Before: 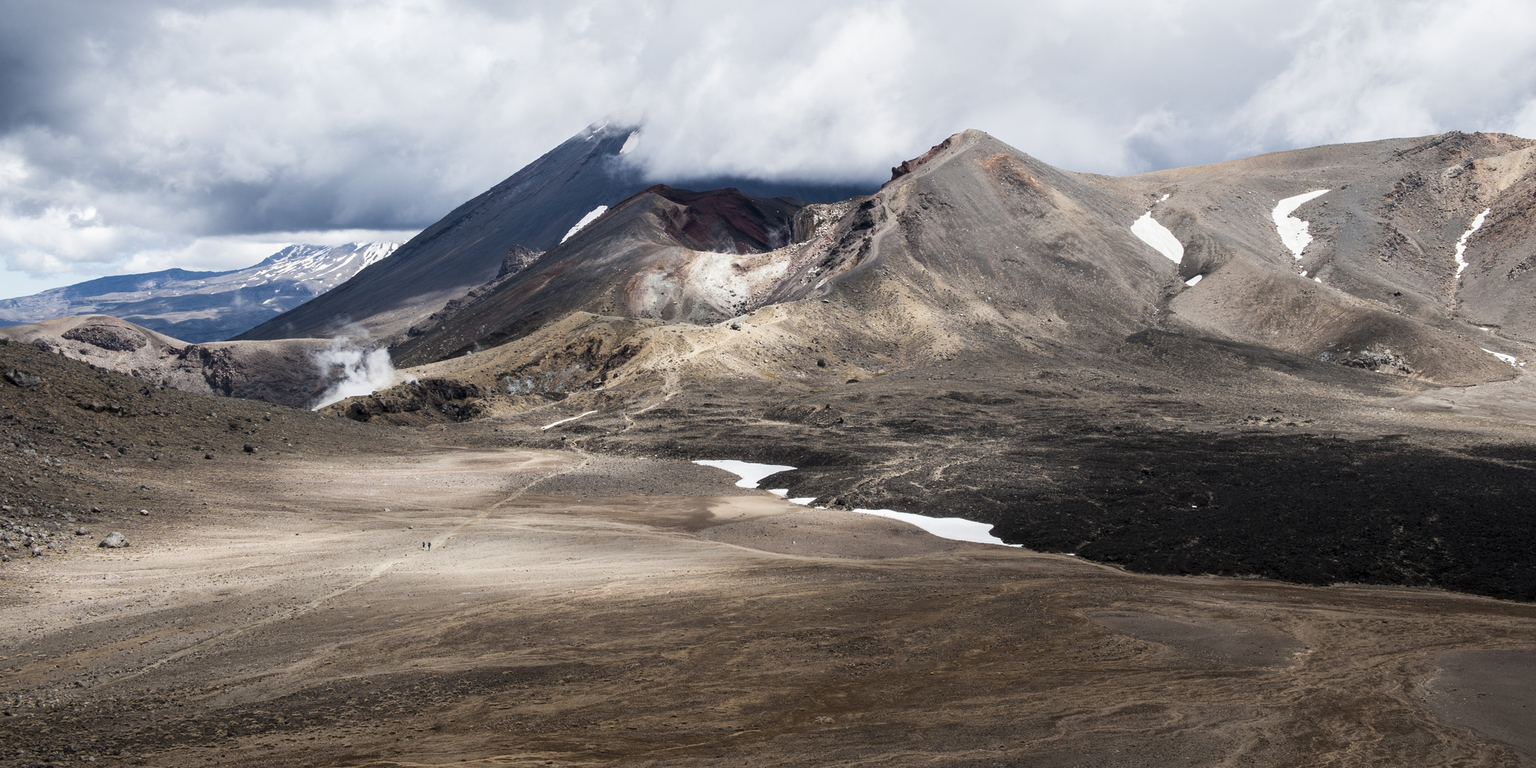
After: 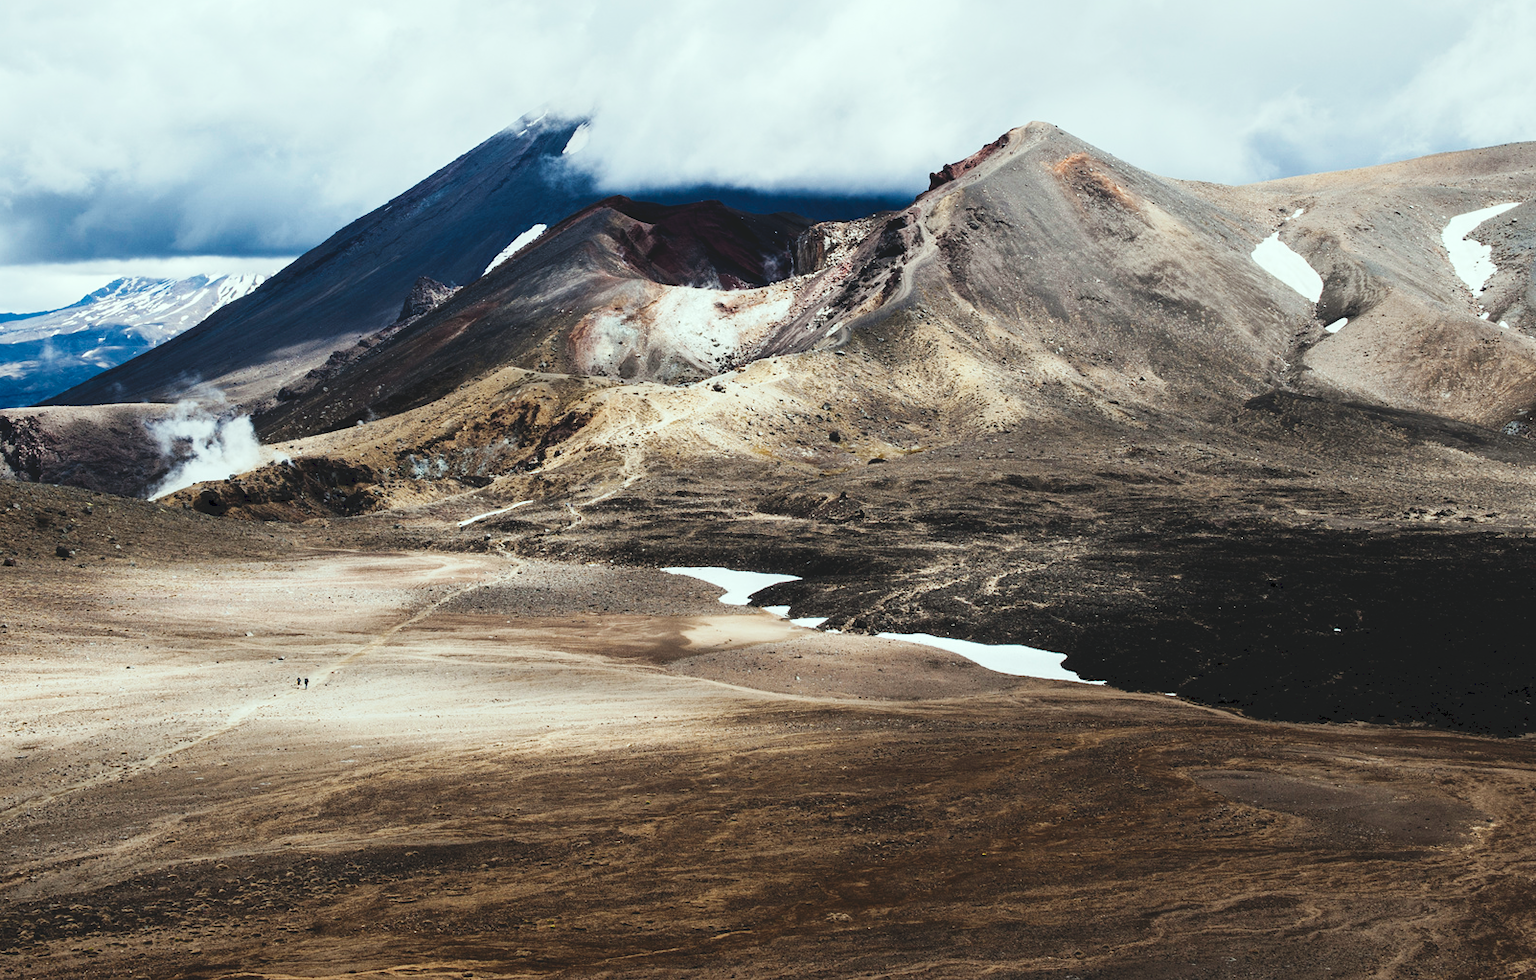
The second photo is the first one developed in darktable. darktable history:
crop and rotate: left 13.15%, top 5.251%, right 12.609%
color correction: highlights a* -6.69, highlights b* 0.49
tone curve: curves: ch0 [(0, 0) (0.003, 0.103) (0.011, 0.103) (0.025, 0.105) (0.044, 0.108) (0.069, 0.108) (0.1, 0.111) (0.136, 0.121) (0.177, 0.145) (0.224, 0.174) (0.277, 0.223) (0.335, 0.289) (0.399, 0.374) (0.468, 0.47) (0.543, 0.579) (0.623, 0.687) (0.709, 0.787) (0.801, 0.879) (0.898, 0.942) (1, 1)], preserve colors none
